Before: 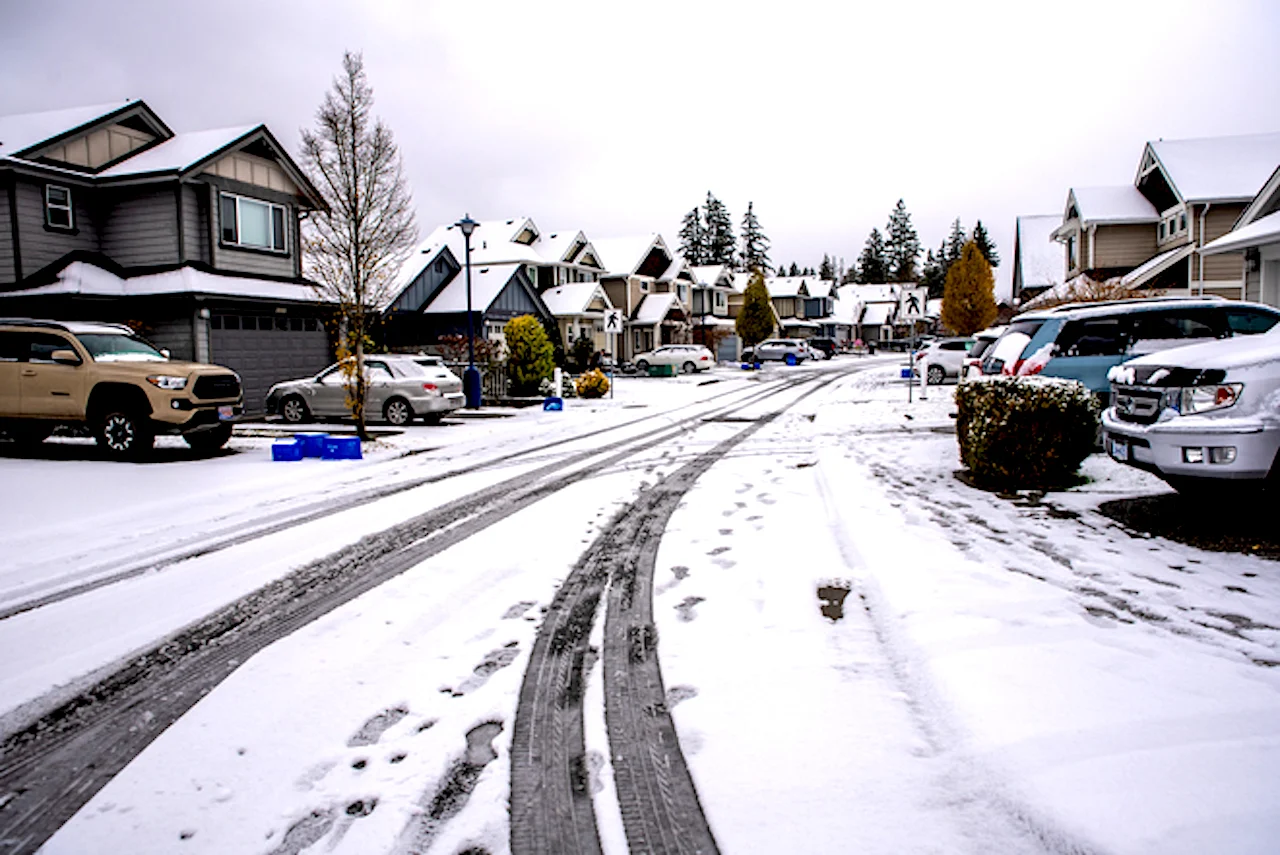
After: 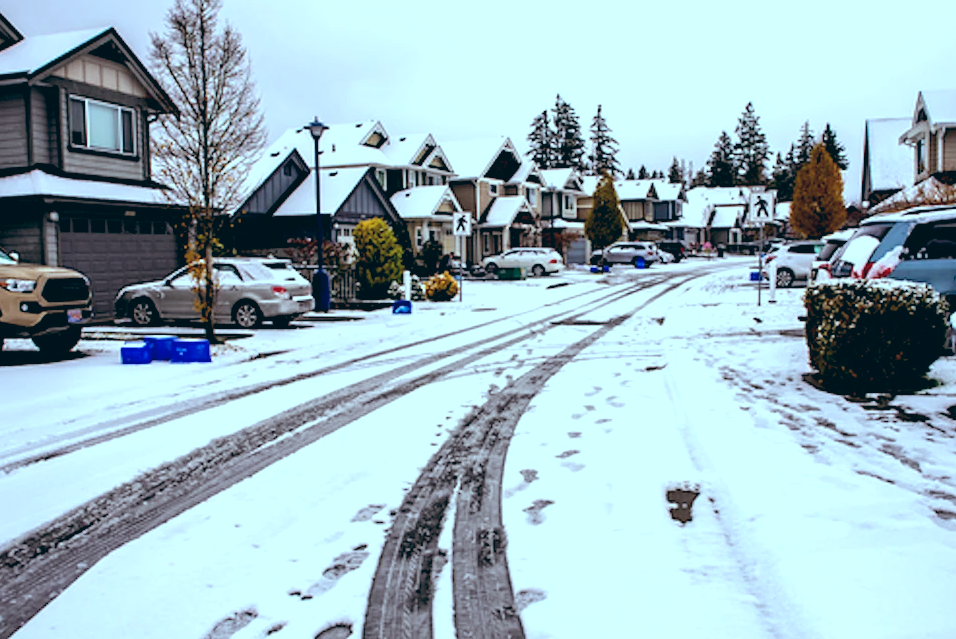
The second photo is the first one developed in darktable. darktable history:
crop and rotate: left 11.831%, top 11.346%, right 13.429%, bottom 13.899%
color balance: lift [1.003, 0.993, 1.001, 1.007], gamma [1.018, 1.072, 0.959, 0.928], gain [0.974, 0.873, 1.031, 1.127]
white balance: red 0.982, blue 1.018
